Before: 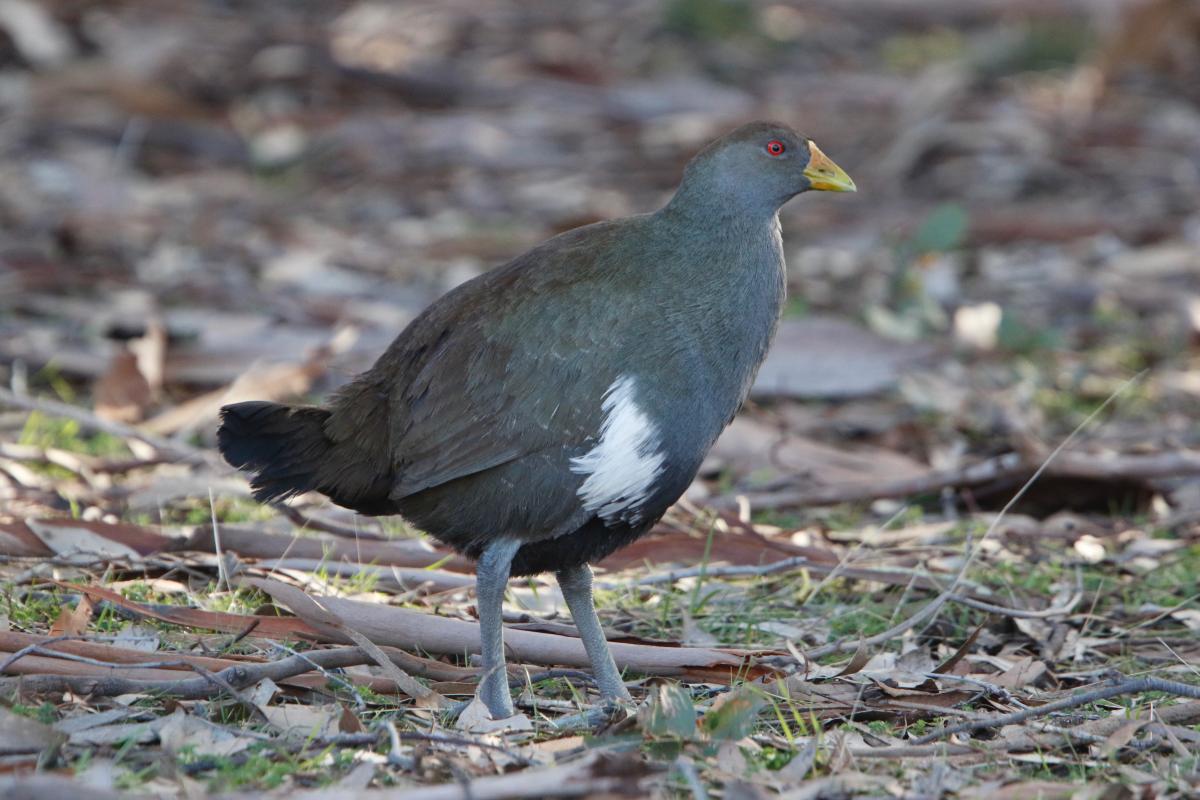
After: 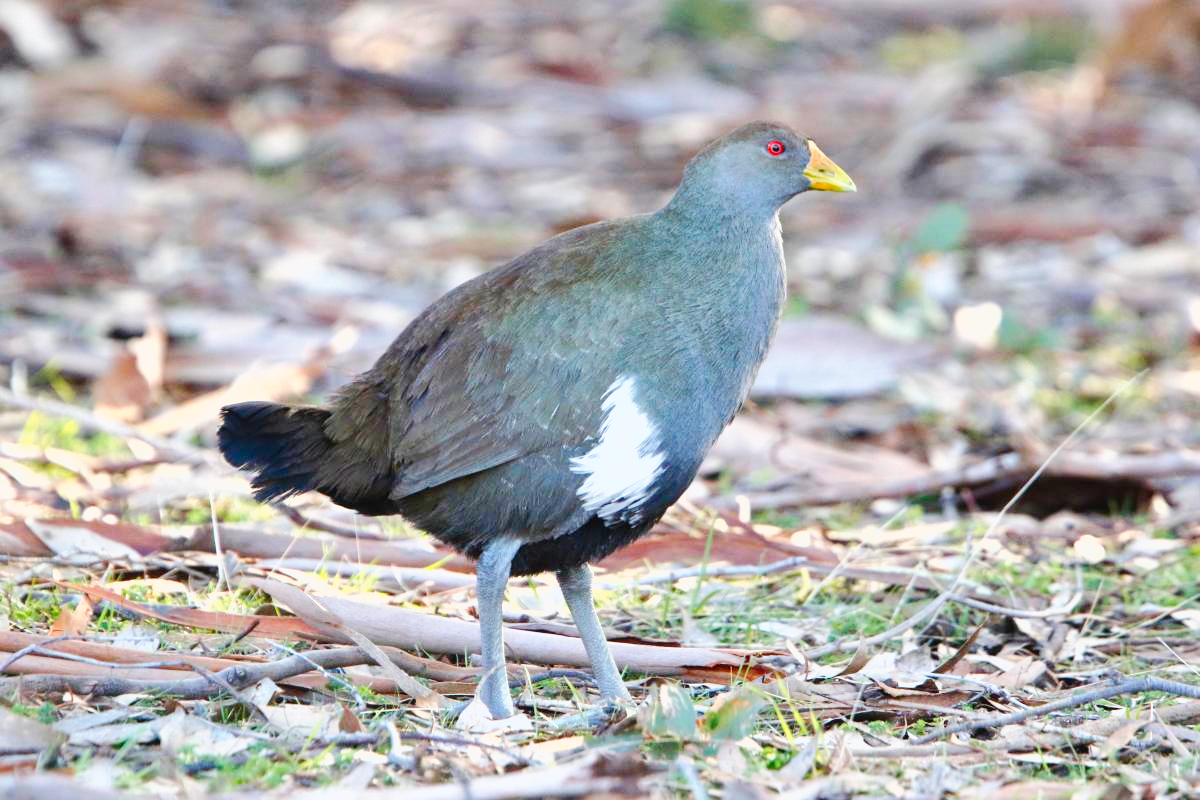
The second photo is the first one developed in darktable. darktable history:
exposure: black level correction 0.001, exposure 1 EV, compensate highlight preservation false
base curve: curves: ch0 [(0, 0) (0.472, 0.508) (1, 1)]
lowpass: radius 0.1, contrast 0.85, saturation 1.1, unbound 0
tone curve: curves: ch0 [(0, 0) (0.003, 0.003) (0.011, 0.005) (0.025, 0.008) (0.044, 0.012) (0.069, 0.02) (0.1, 0.031) (0.136, 0.047) (0.177, 0.088) (0.224, 0.141) (0.277, 0.222) (0.335, 0.32) (0.399, 0.422) (0.468, 0.523) (0.543, 0.623) (0.623, 0.716) (0.709, 0.796) (0.801, 0.88) (0.898, 0.958) (1, 1)], preserve colors none
